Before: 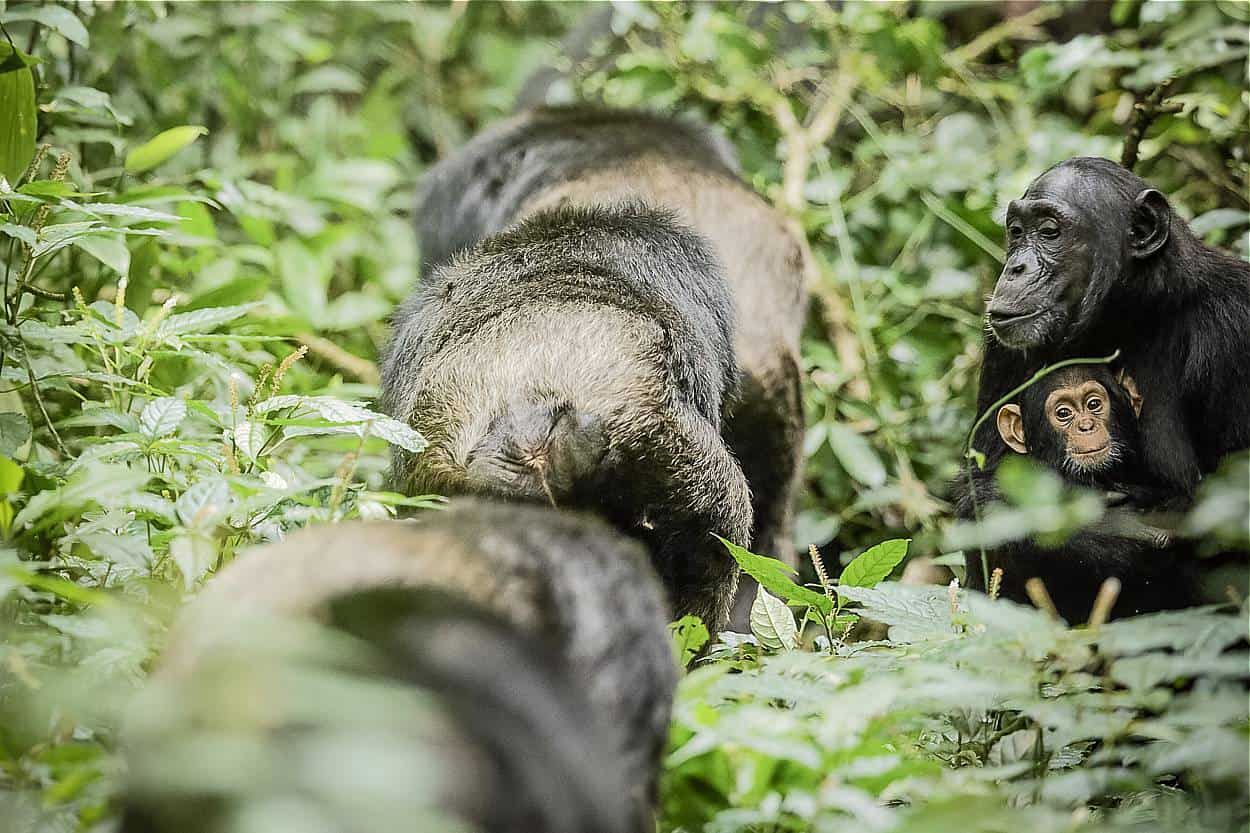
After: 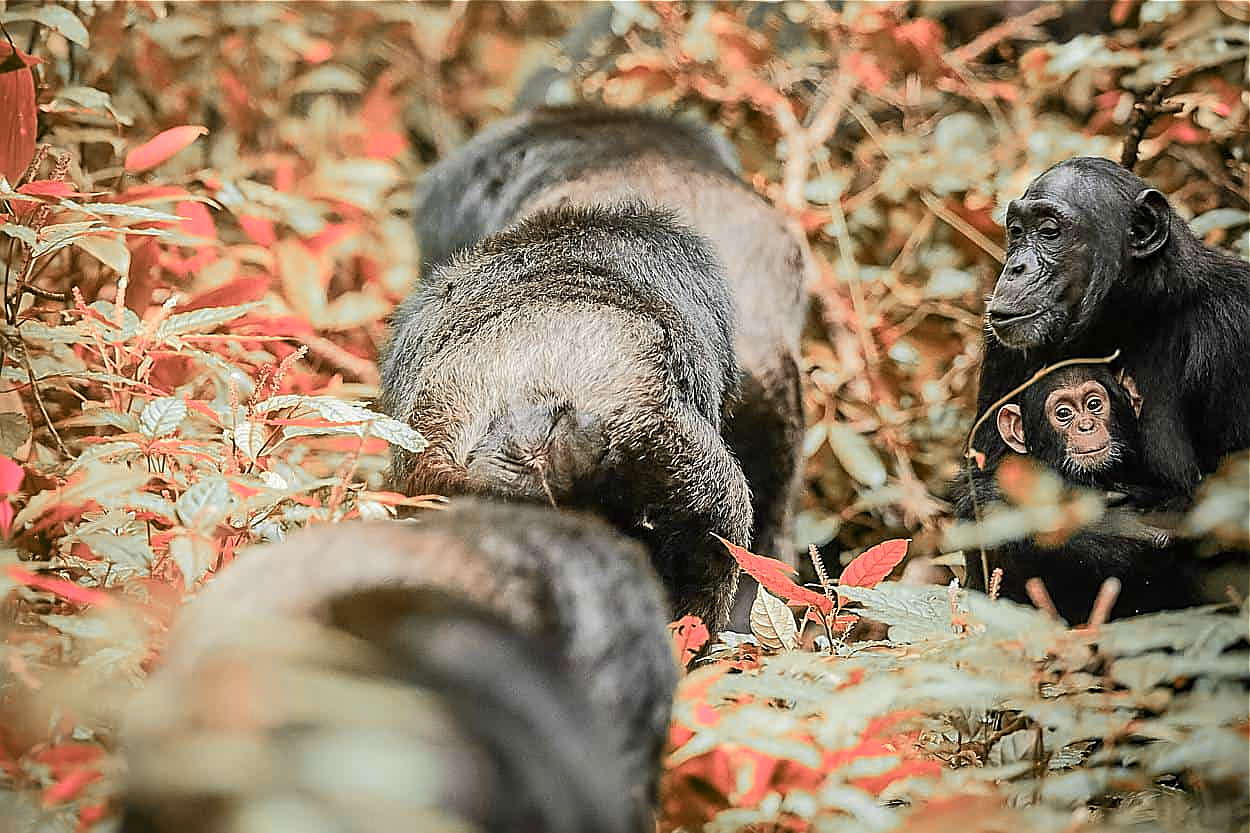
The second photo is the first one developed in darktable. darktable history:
color zones: curves: ch2 [(0, 0.488) (0.143, 0.417) (0.286, 0.212) (0.429, 0.179) (0.571, 0.154) (0.714, 0.415) (0.857, 0.495) (1, 0.488)]
shadows and highlights: shadows 37.27, highlights -28.18, soften with gaussian
sharpen: on, module defaults
